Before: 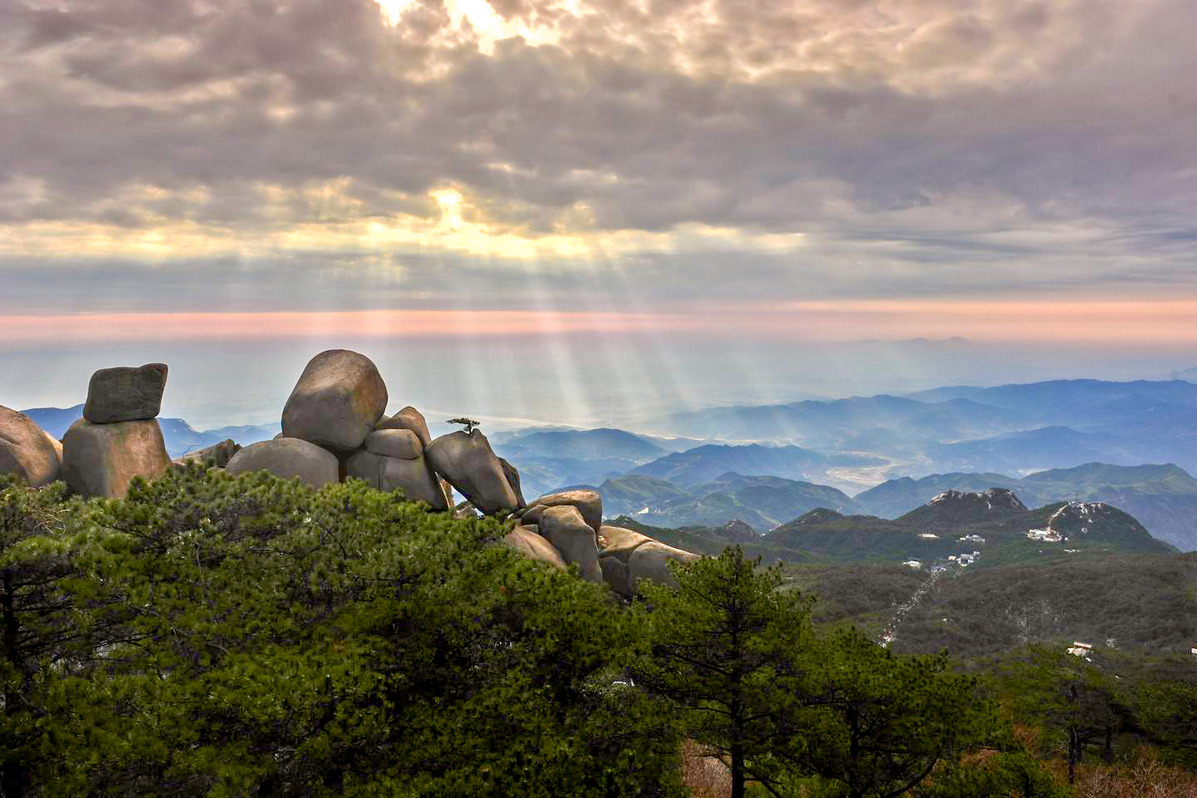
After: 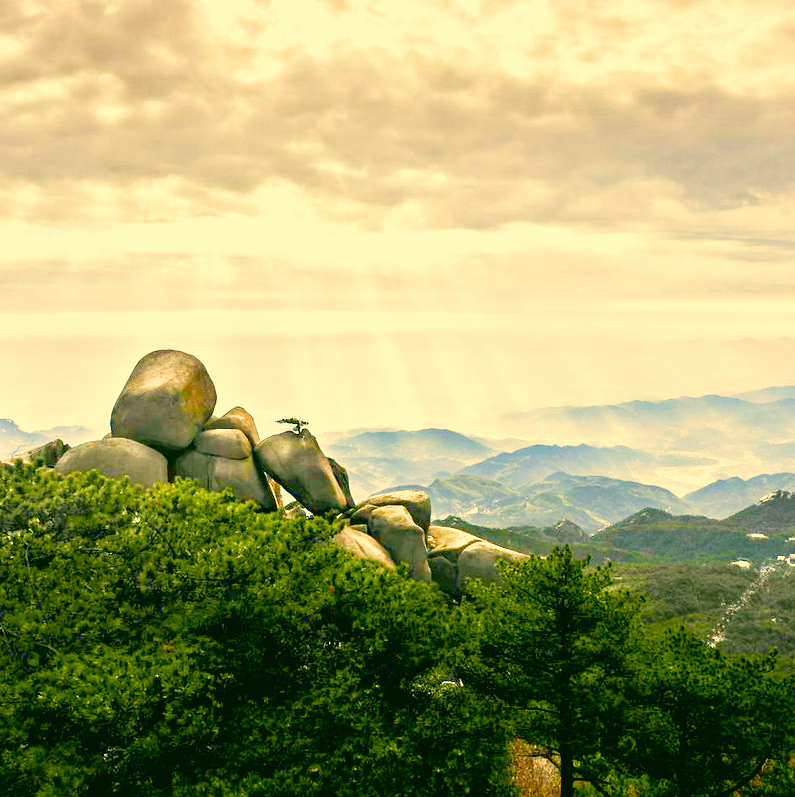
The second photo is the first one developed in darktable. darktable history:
crop and rotate: left 14.302%, right 19.222%
filmic rgb: middle gray luminance 21.56%, black relative exposure -14.05 EV, white relative exposure 2.96 EV, target black luminance 0%, hardness 8.81, latitude 60.23%, contrast 1.209, highlights saturation mix 4.9%, shadows ↔ highlights balance 40.76%, preserve chrominance no, color science v4 (2020), contrast in shadows soft
exposure: compensate exposure bias true, compensate highlight preservation false
color correction: highlights a* 5.61, highlights b* 33.79, shadows a* -25.07, shadows b* 3.84
